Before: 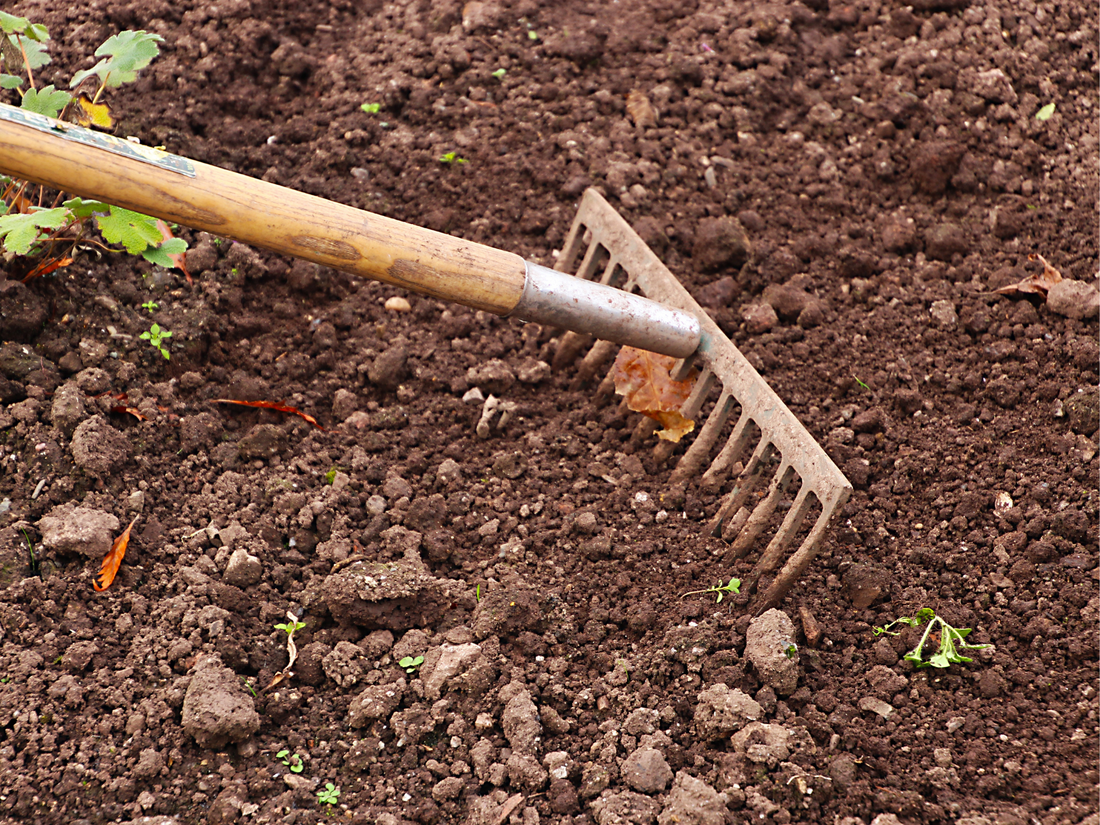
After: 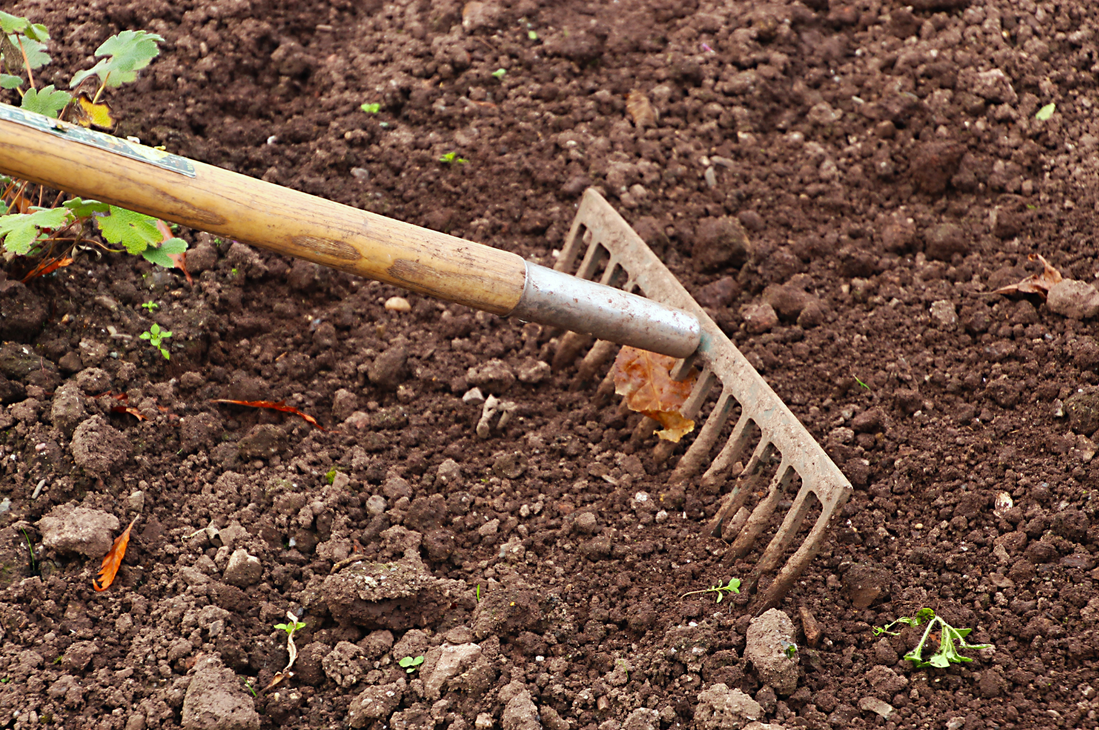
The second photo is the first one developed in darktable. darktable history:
crop and rotate: top 0%, bottom 11.49%
color calibration: illuminant Planckian (black body), x 0.351, y 0.352, temperature 4794.27 K
exposure: compensate highlight preservation false
